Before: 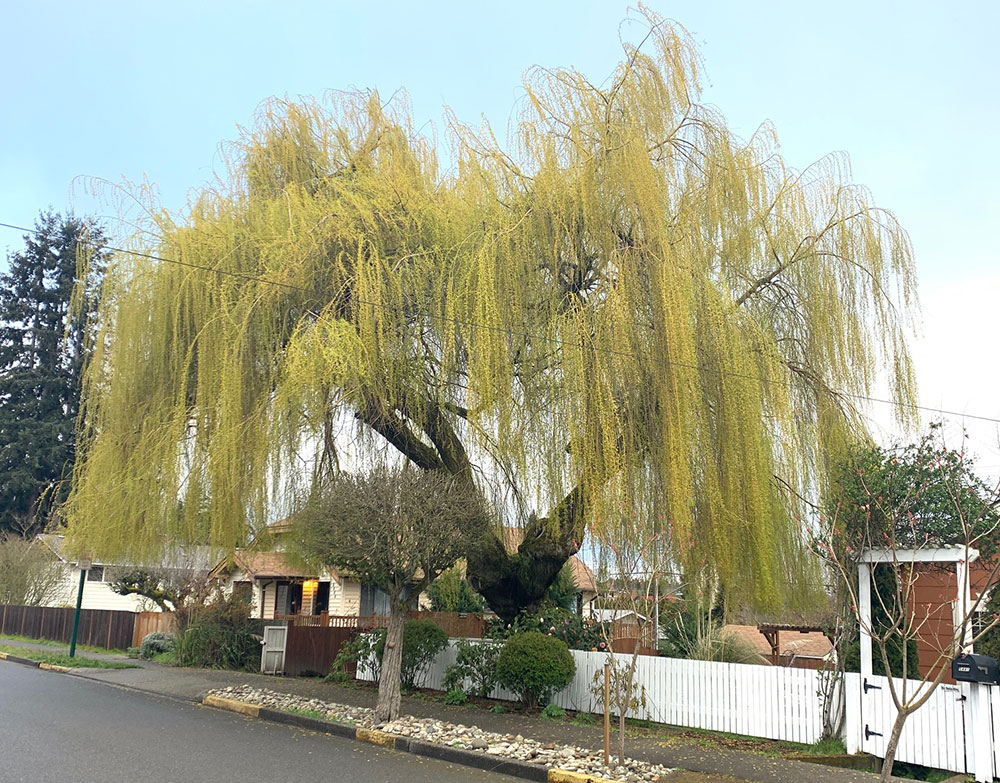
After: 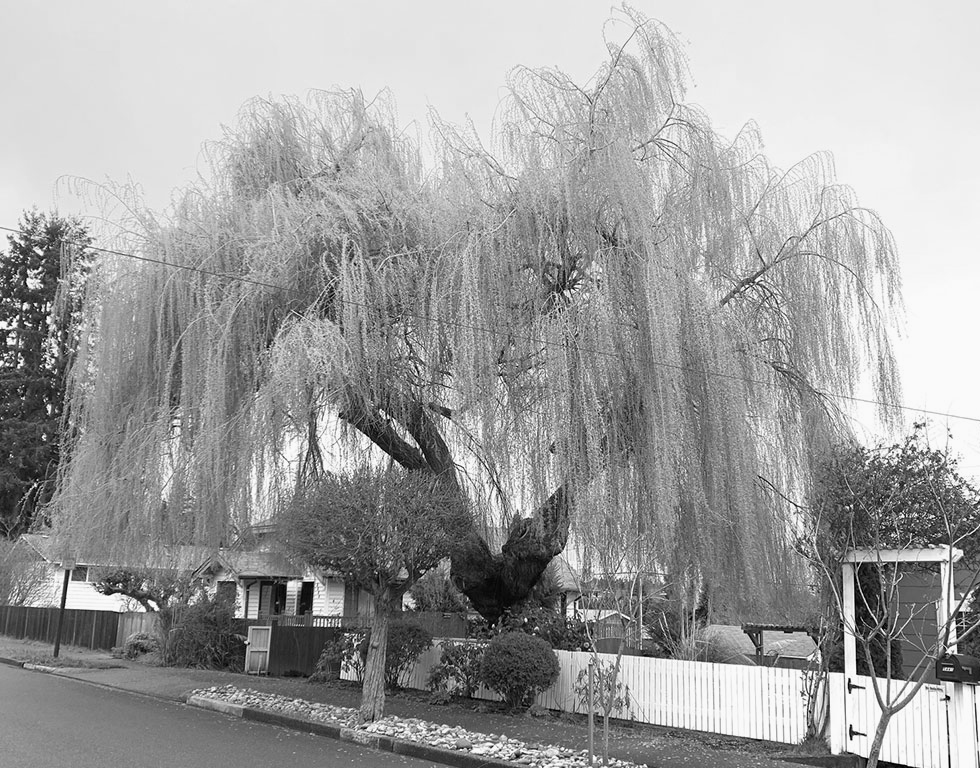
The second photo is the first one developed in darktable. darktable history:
crop: left 1.693%, right 0.276%, bottom 1.863%
color calibration: output gray [0.714, 0.278, 0, 0], illuminant custom, x 0.461, y 0.429, temperature 2642.73 K
